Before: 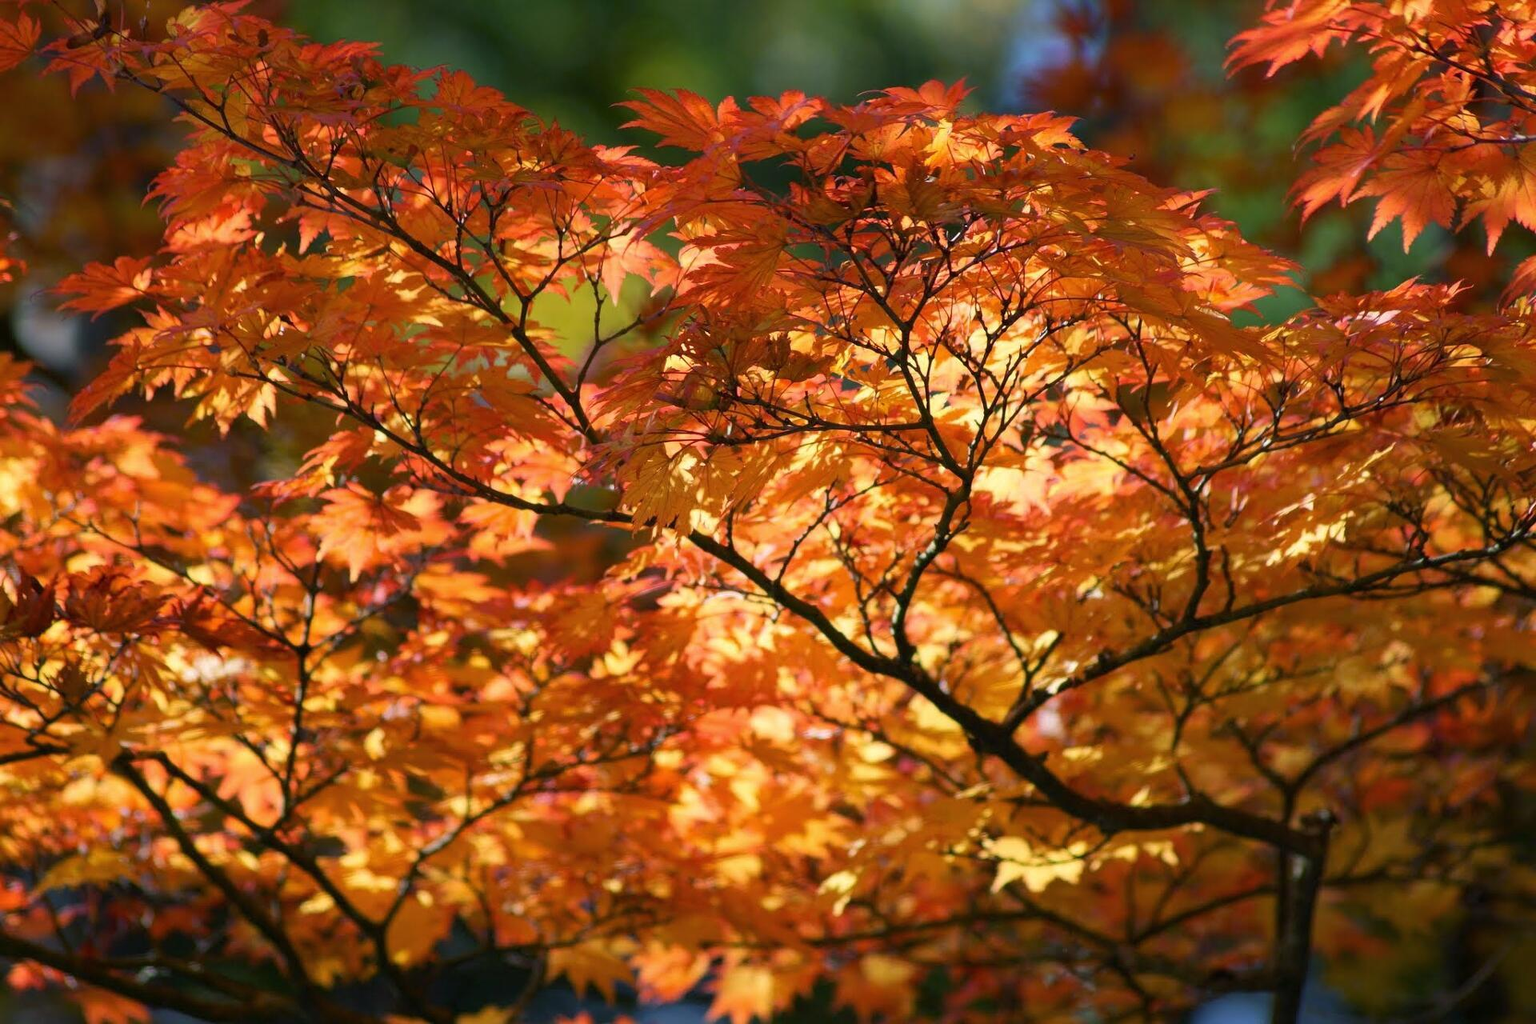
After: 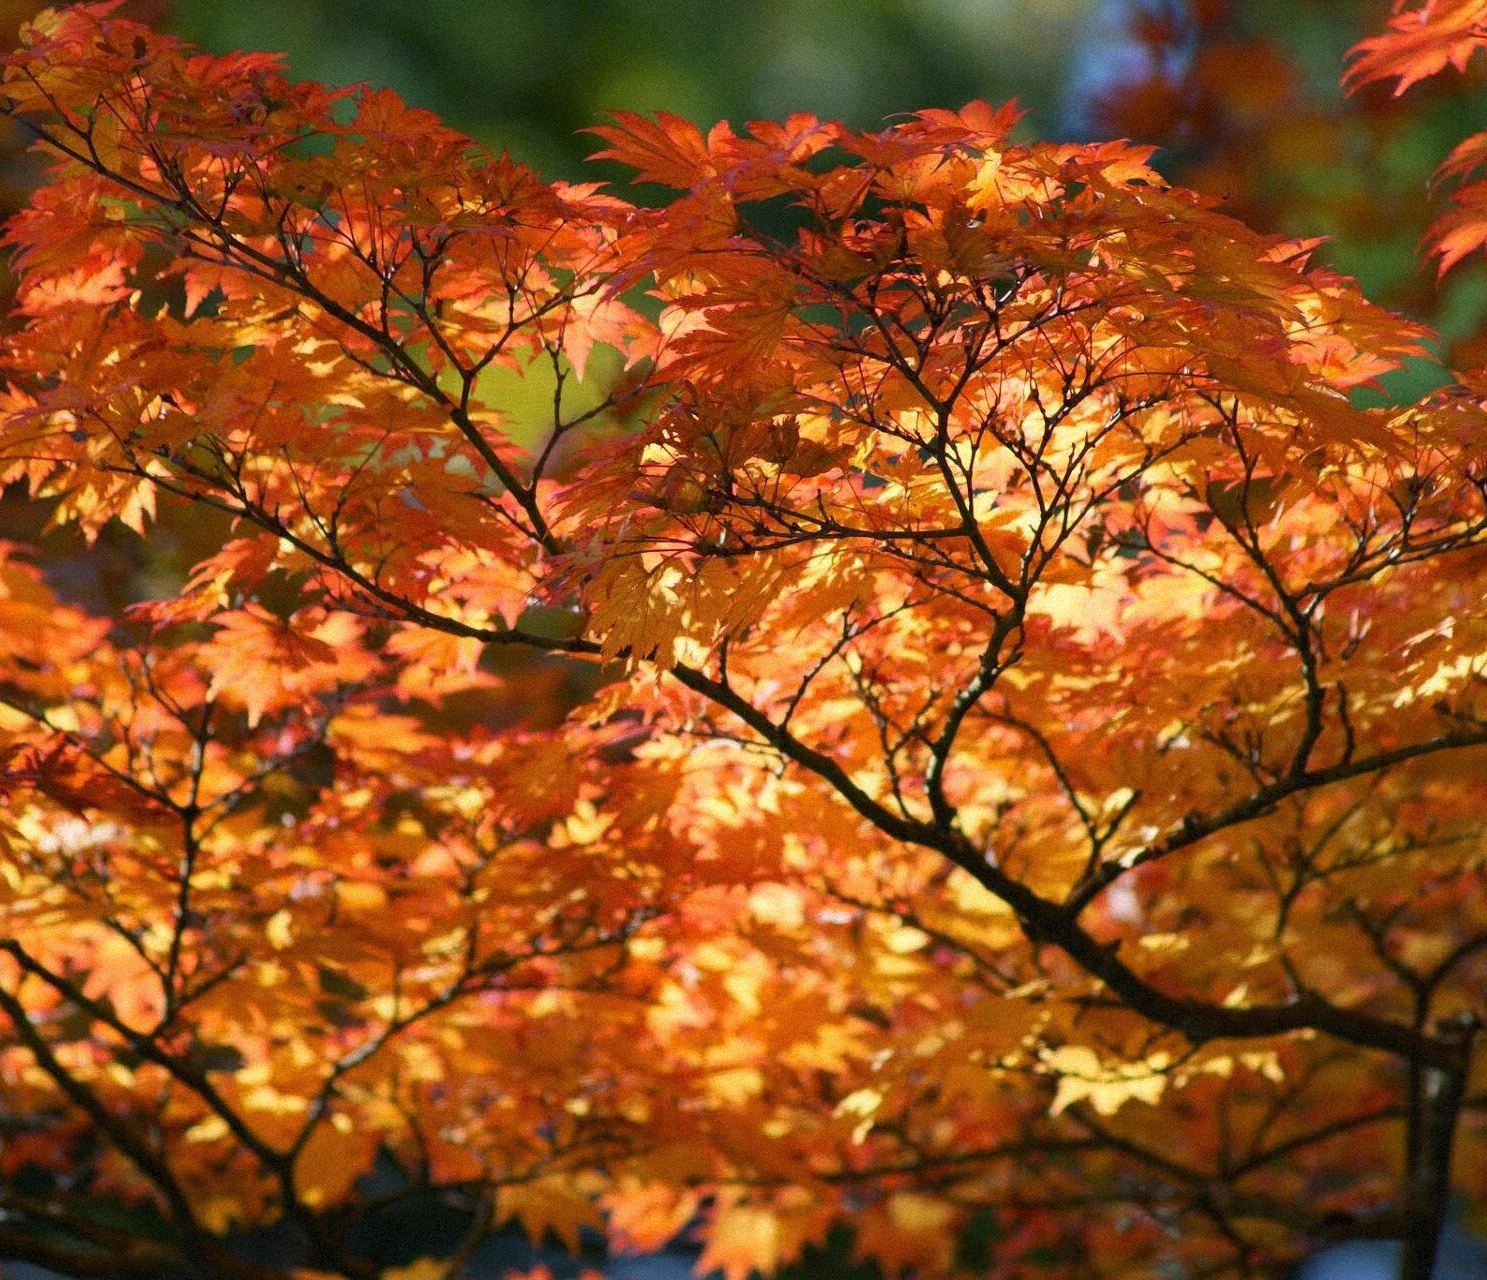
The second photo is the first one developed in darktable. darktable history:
crop: left 9.88%, right 12.664%
grain: mid-tones bias 0%
